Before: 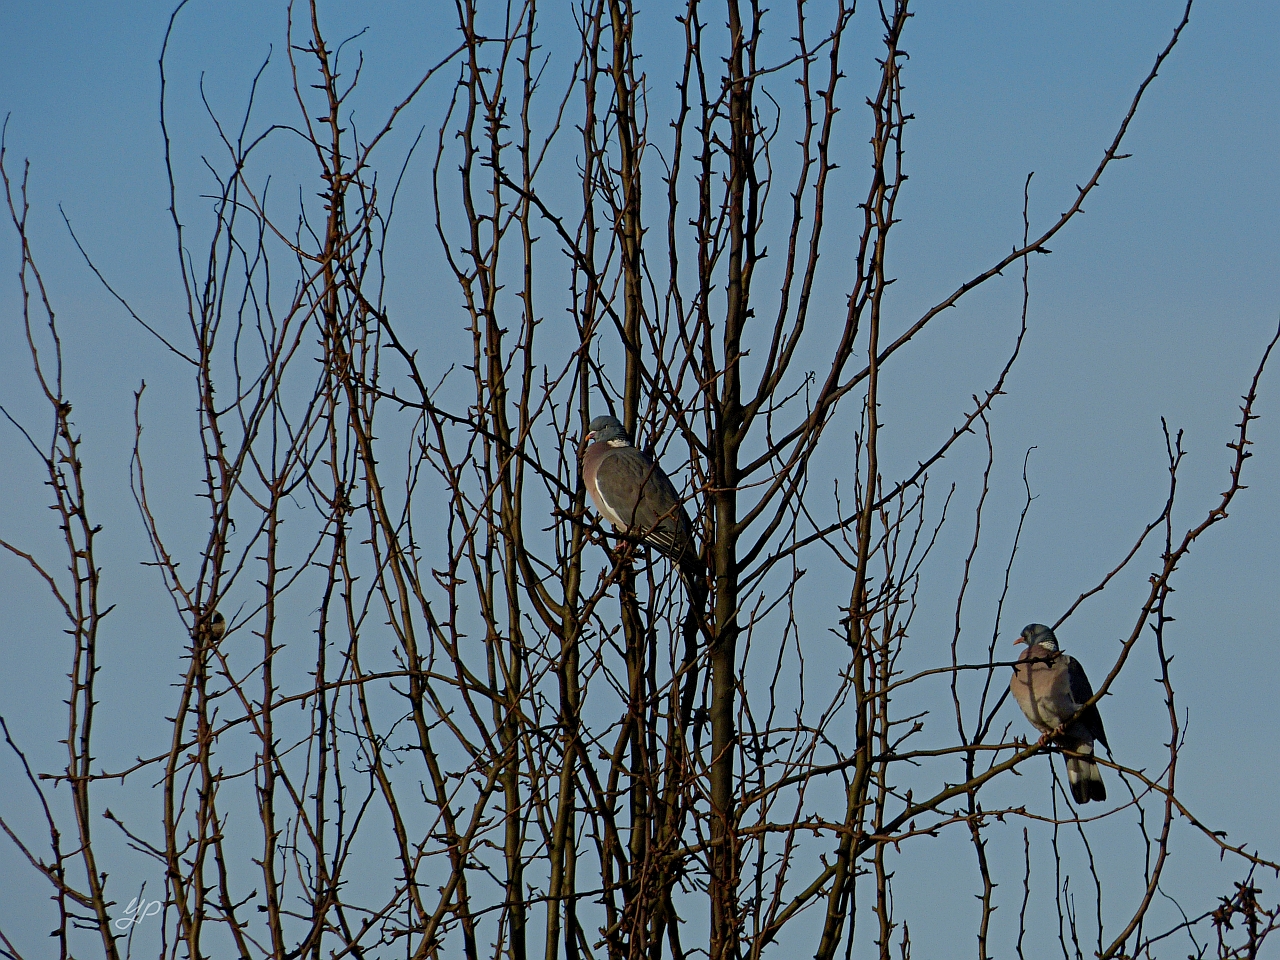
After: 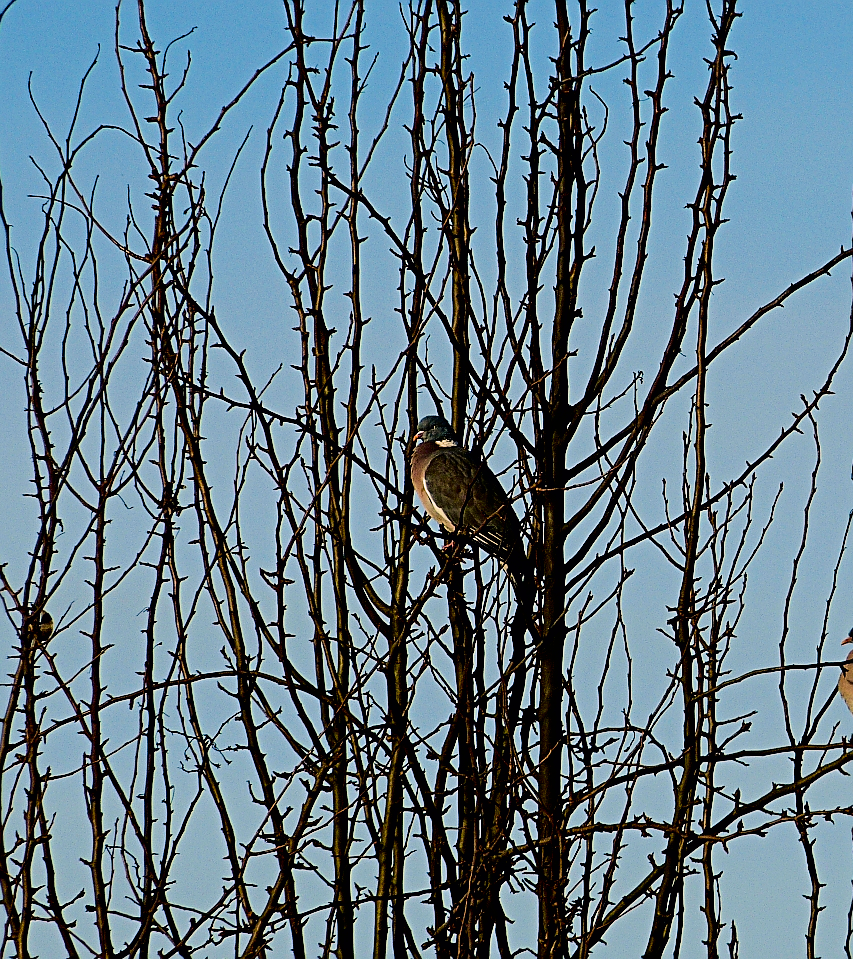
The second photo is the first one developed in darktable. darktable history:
tone curve: curves: ch0 [(0, 0) (0.003, 0.003) (0.011, 0.003) (0.025, 0.007) (0.044, 0.014) (0.069, 0.02) (0.1, 0.03) (0.136, 0.054) (0.177, 0.099) (0.224, 0.156) (0.277, 0.227) (0.335, 0.302) (0.399, 0.375) (0.468, 0.456) (0.543, 0.54) (0.623, 0.625) (0.709, 0.717) (0.801, 0.807) (0.898, 0.895) (1, 1)], color space Lab, independent channels, preserve colors none
velvia: on, module defaults
filmic rgb: black relative exposure -5.1 EV, white relative exposure 3.98 EV, hardness 2.88, contrast 1.299, color science v6 (2022)
crop and rotate: left 13.461%, right 19.888%
sharpen: on, module defaults
exposure: exposure 0.376 EV, compensate highlight preservation false
color balance rgb: power › hue 327.8°, highlights gain › chroma 3.102%, highlights gain › hue 60.08°, global offset › hue 171.93°, perceptual saturation grading › global saturation 27.285%, perceptual saturation grading › highlights -28.503%, perceptual saturation grading › mid-tones 15.569%, perceptual saturation grading › shadows 33.309%, perceptual brilliance grading › global brilliance 14.917%, perceptual brilliance grading › shadows -34.474%, contrast -10.129%
